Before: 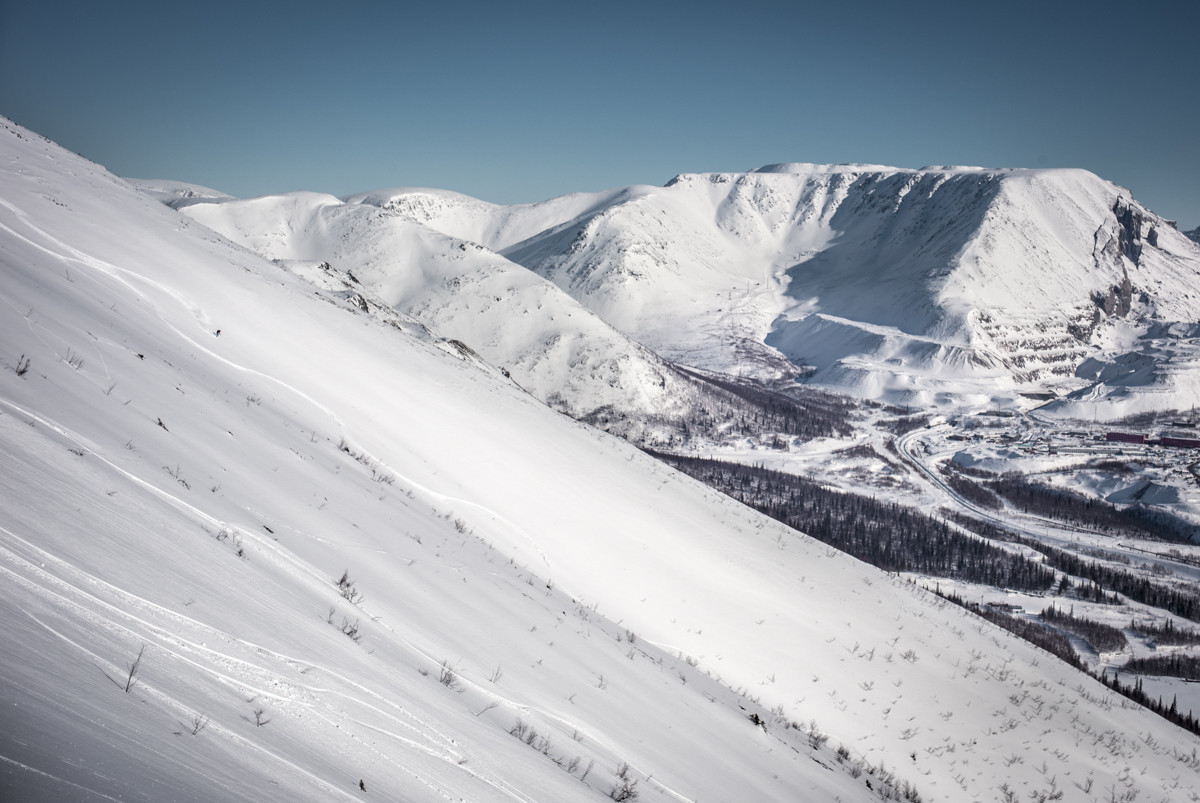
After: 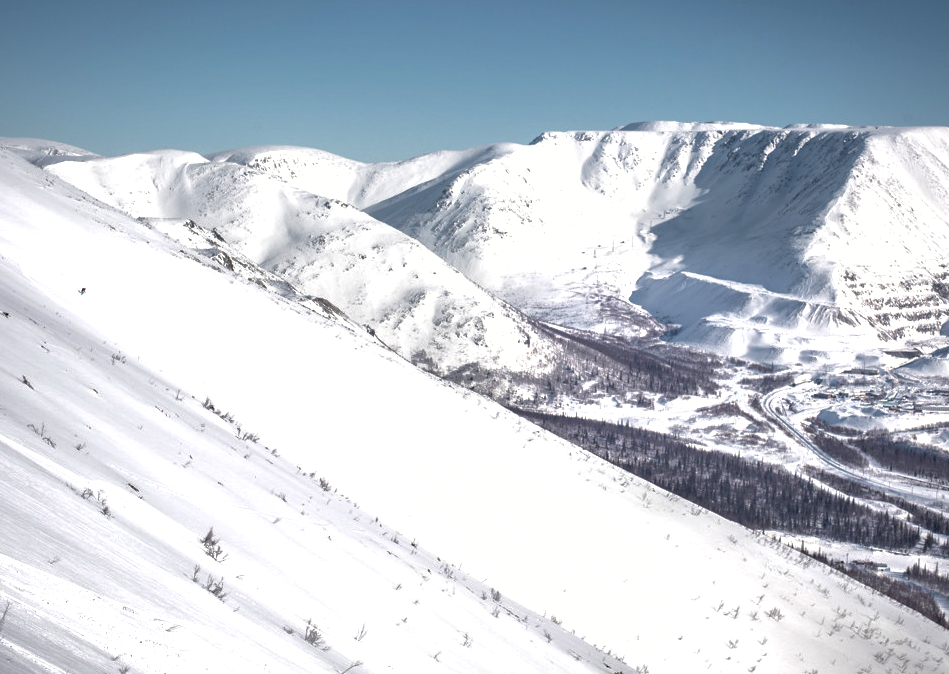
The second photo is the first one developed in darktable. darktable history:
shadows and highlights: on, module defaults
exposure: exposure 0.611 EV, compensate highlight preservation false
crop: left 11.283%, top 5.305%, right 9.587%, bottom 10.665%
tone equalizer: on, module defaults
